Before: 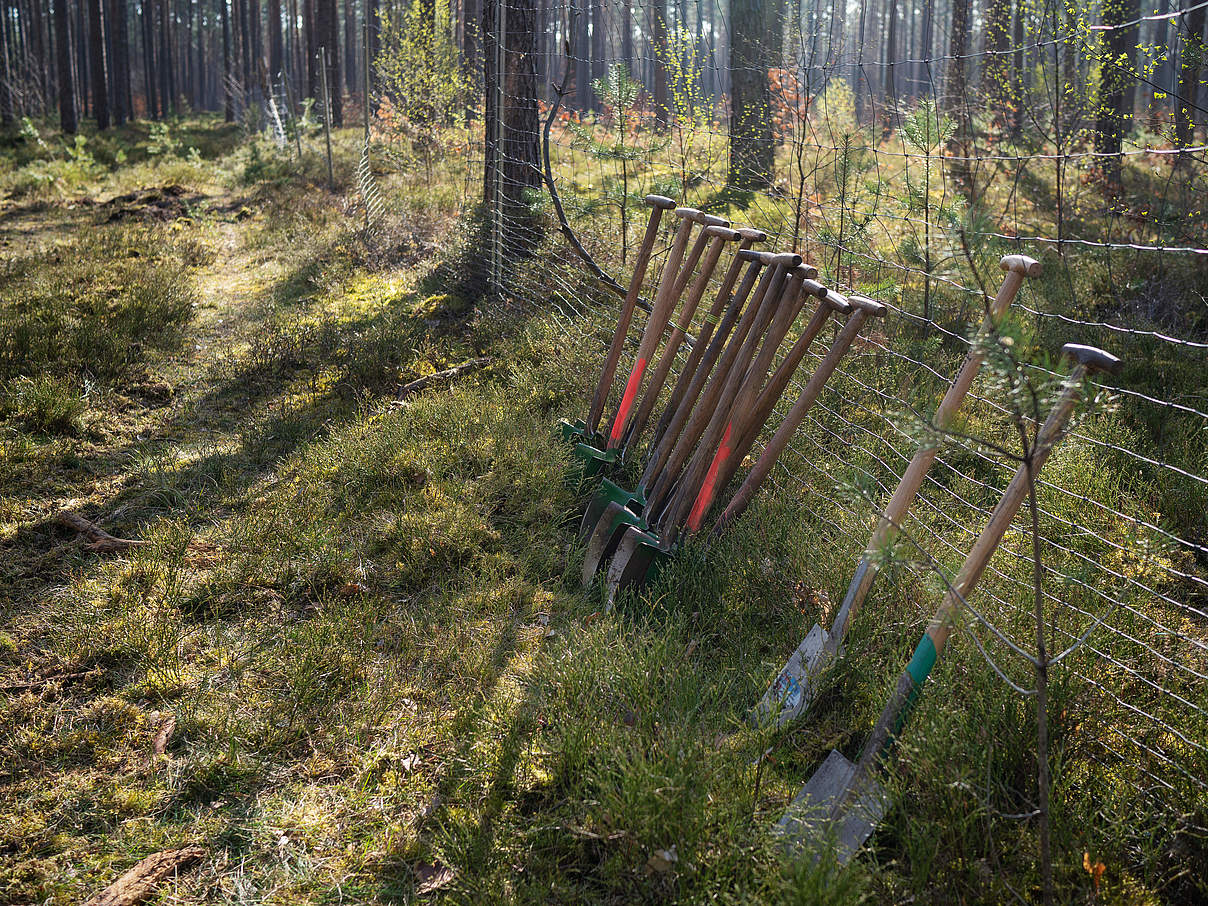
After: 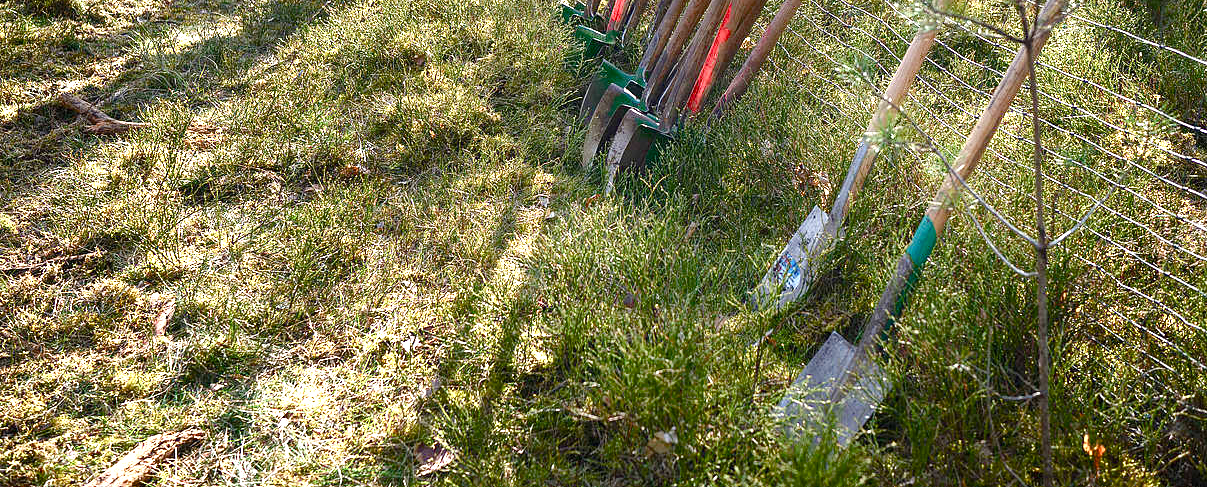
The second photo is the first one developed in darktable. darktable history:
exposure: black level correction 0, exposure 1.098 EV, compensate highlight preservation false
crop and rotate: top 46.244%, right 0.062%
color balance rgb: perceptual saturation grading › global saturation 25.863%, perceptual saturation grading › highlights -50.317%, perceptual saturation grading › shadows 30.932%, perceptual brilliance grading › global brilliance 11.905%, saturation formula JzAzBz (2021)
